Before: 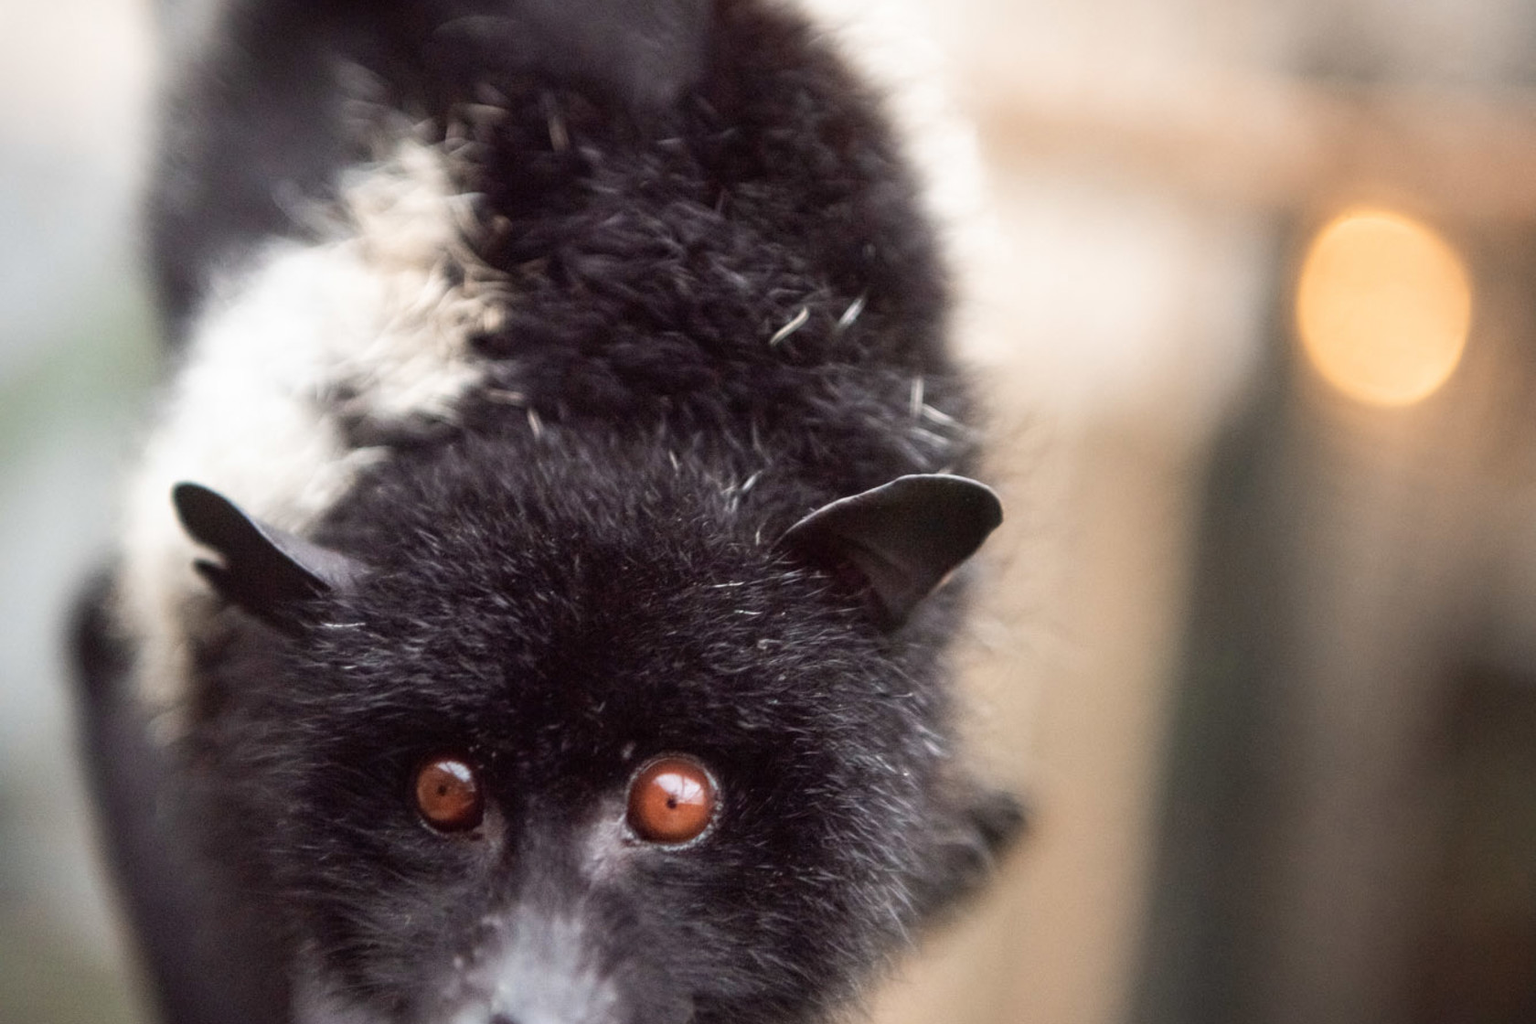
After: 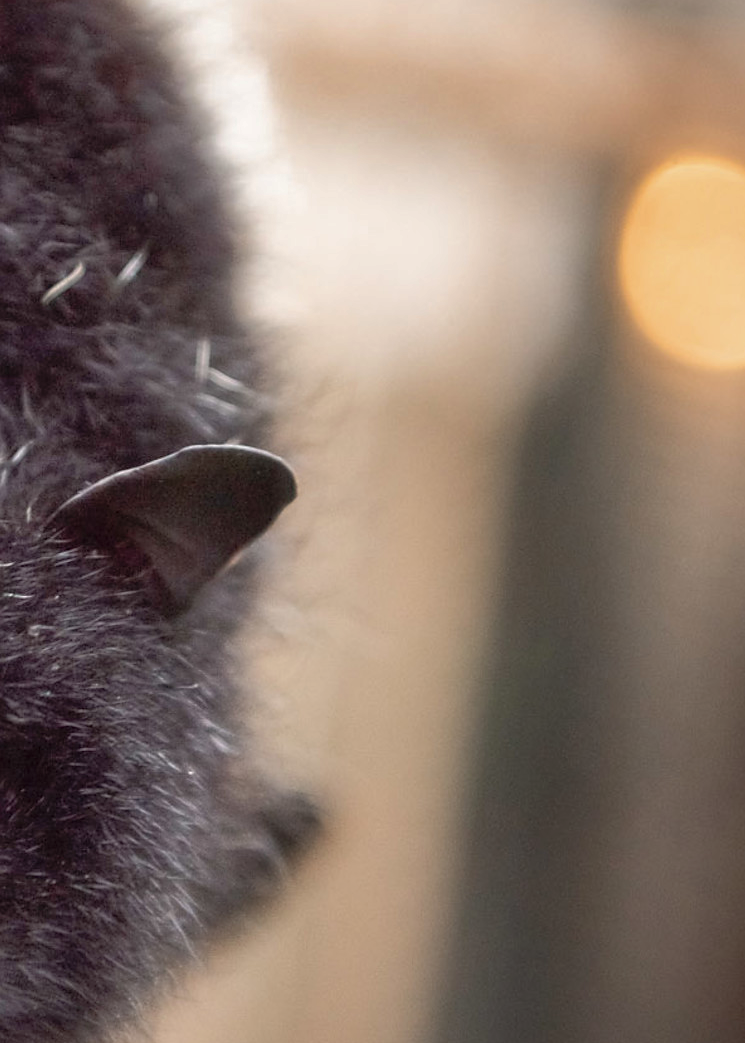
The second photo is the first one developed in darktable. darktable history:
shadows and highlights: on, module defaults
sharpen: radius 1.559, amount 0.373, threshold 1.271
crop: left 47.628%, top 6.643%, right 7.874%
